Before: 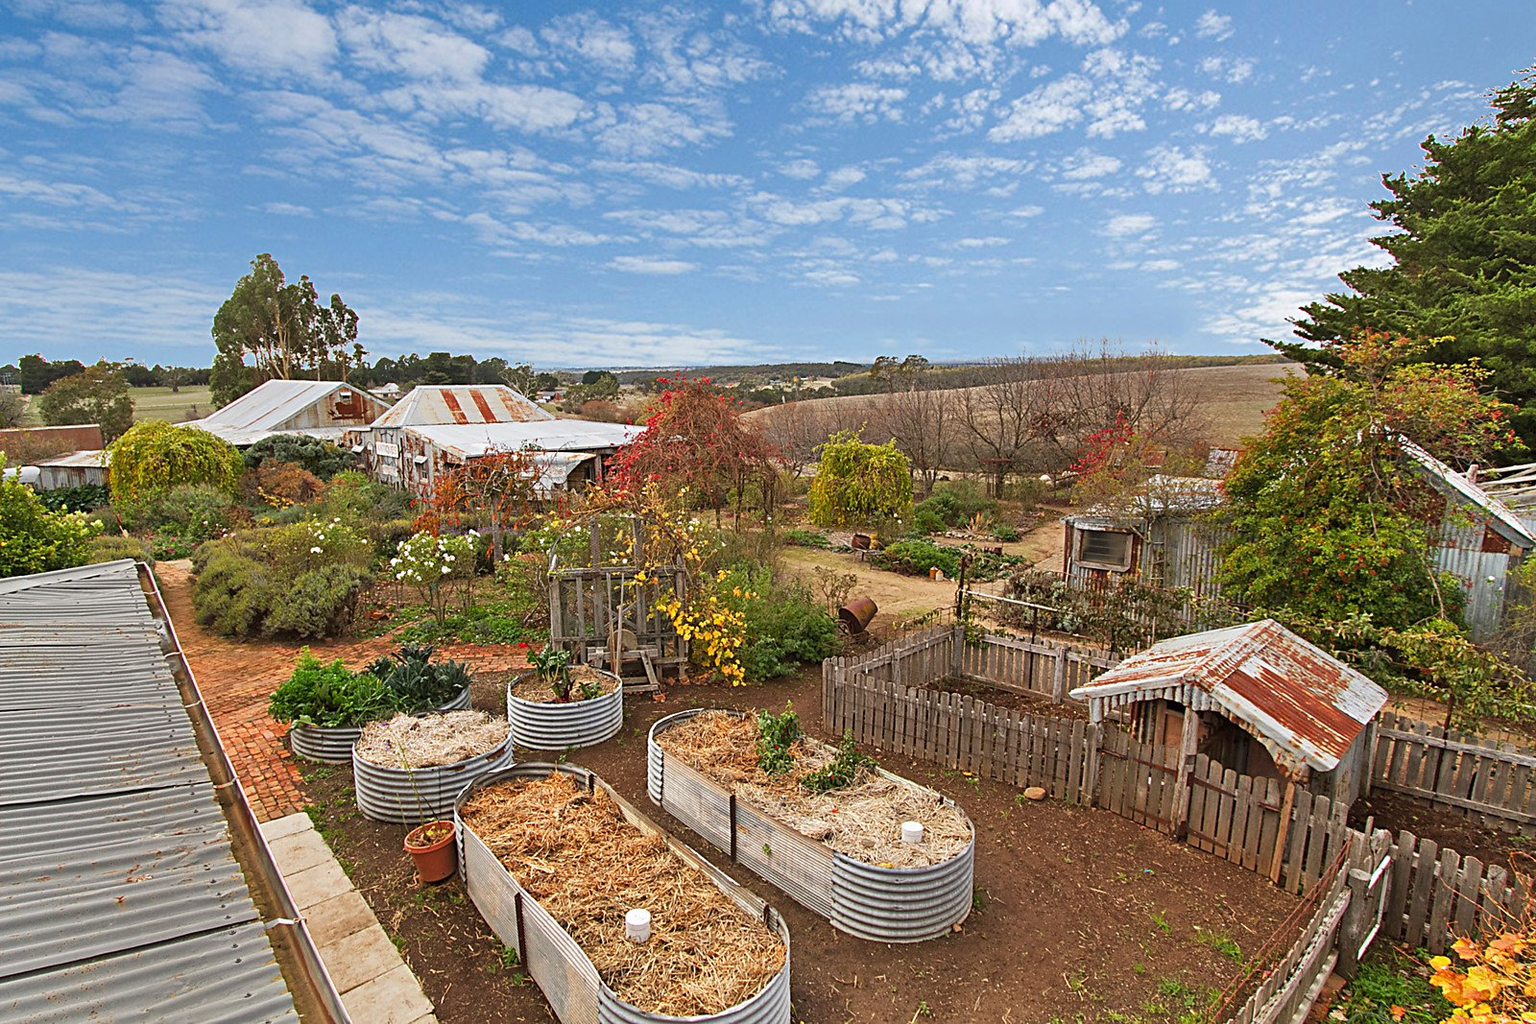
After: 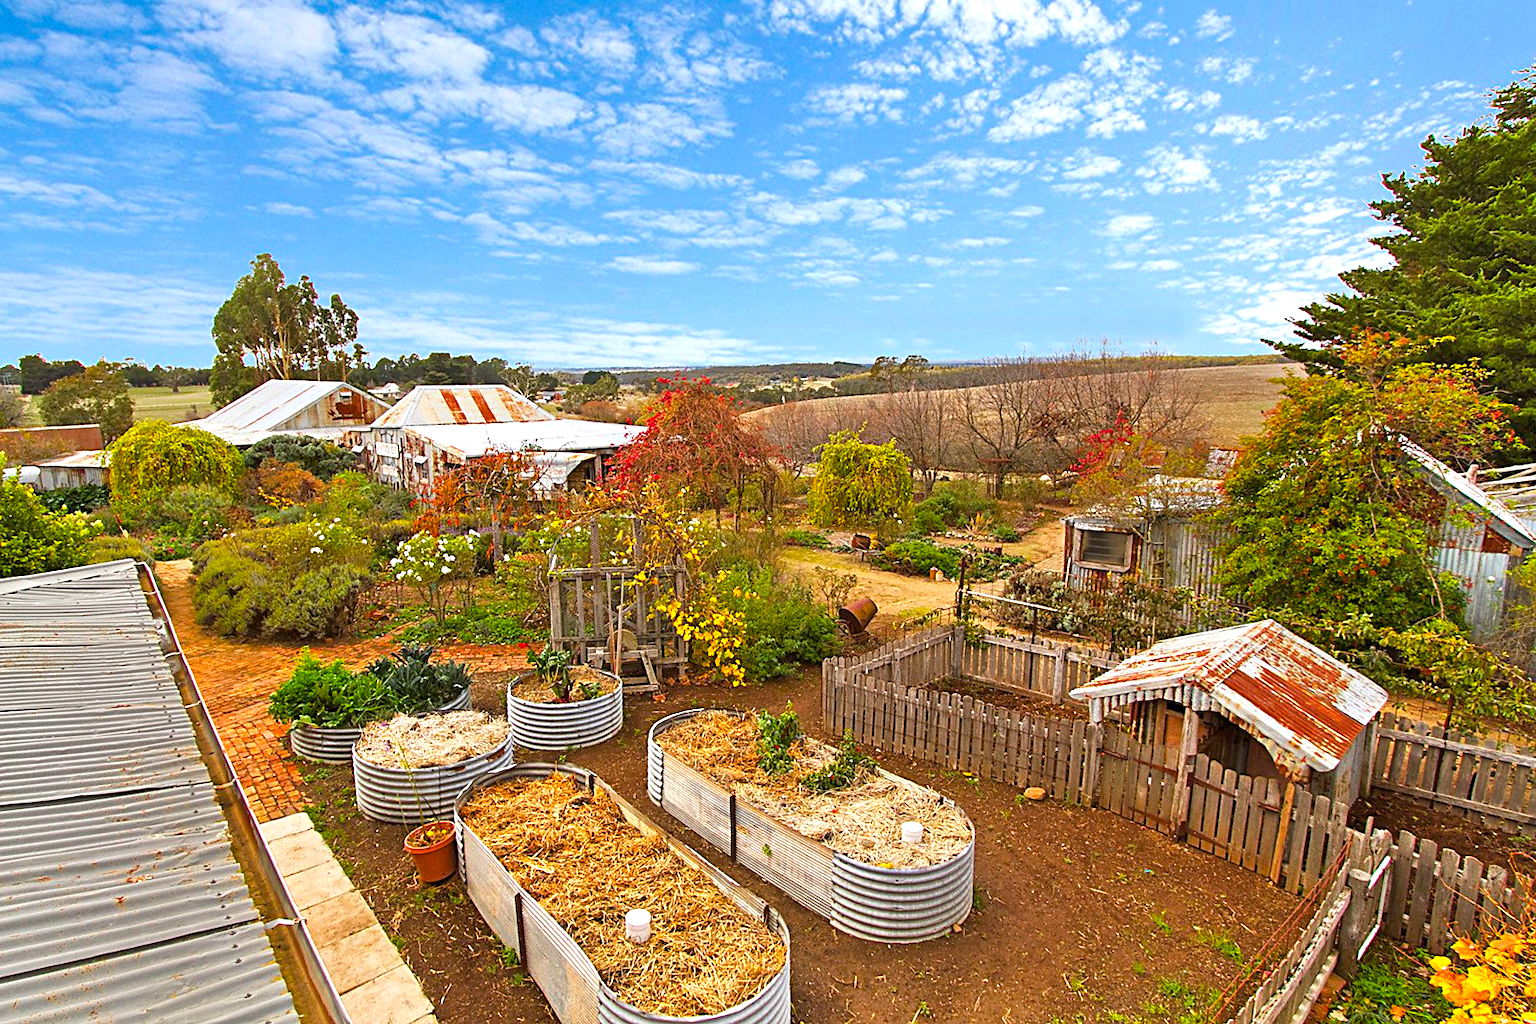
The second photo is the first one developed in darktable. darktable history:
color balance rgb: power › chroma 0.308%, power › hue 22.32°, perceptual saturation grading › global saturation 25.628%, global vibrance 25.091%
exposure: black level correction 0.001, exposure 0.499 EV, compensate exposure bias true, compensate highlight preservation false
